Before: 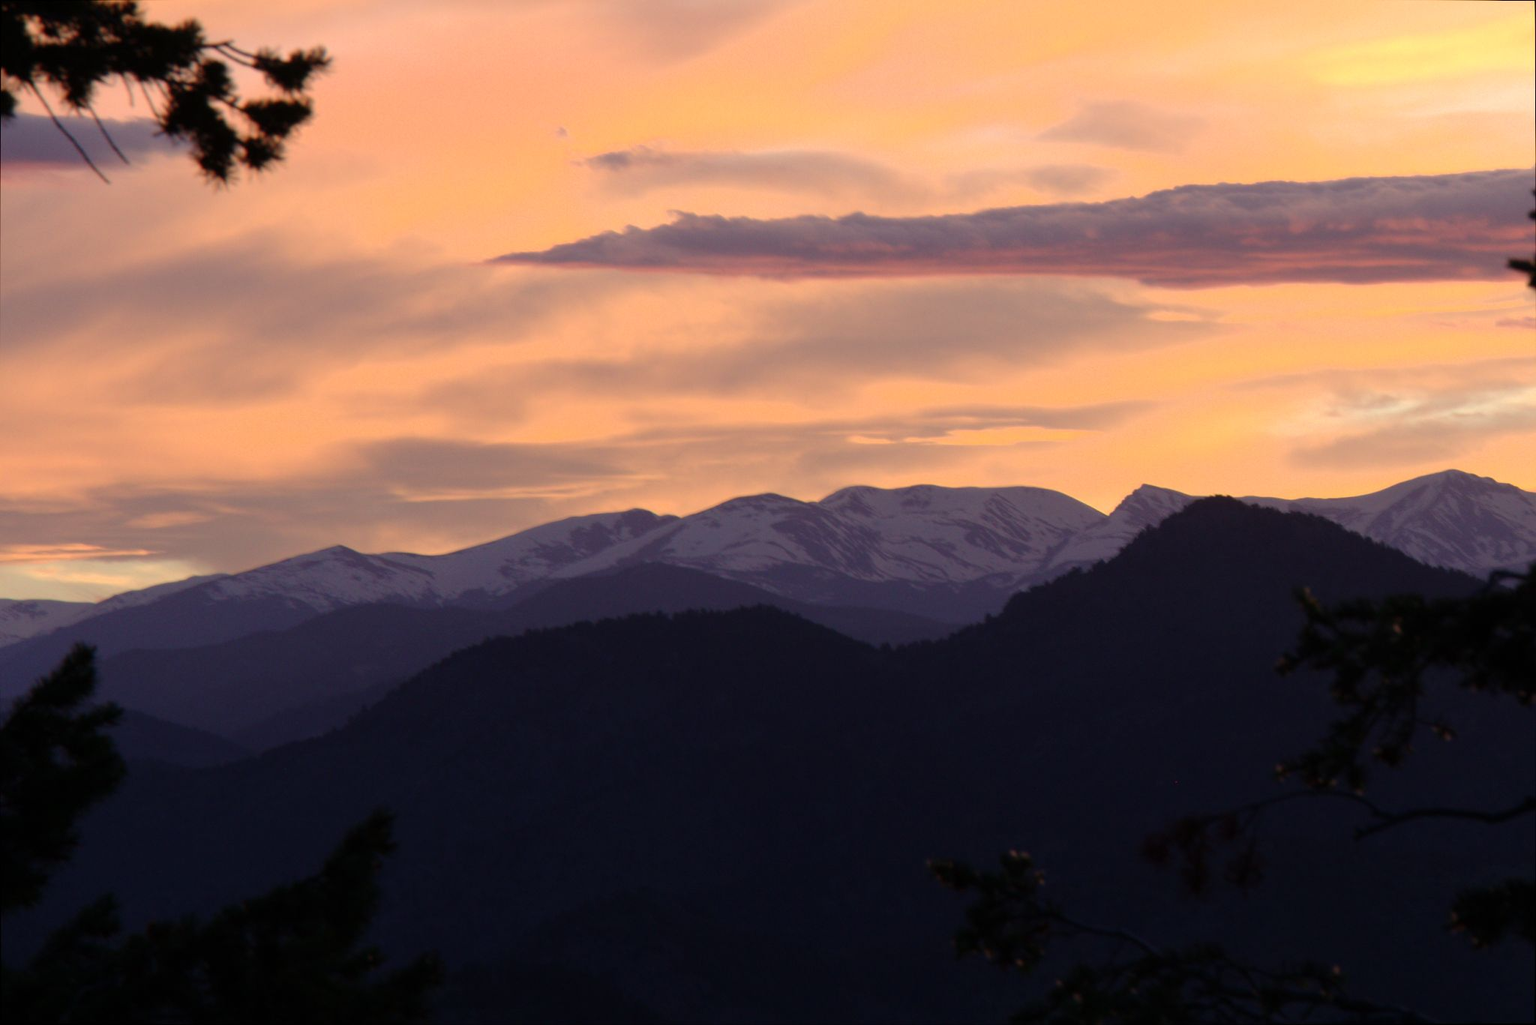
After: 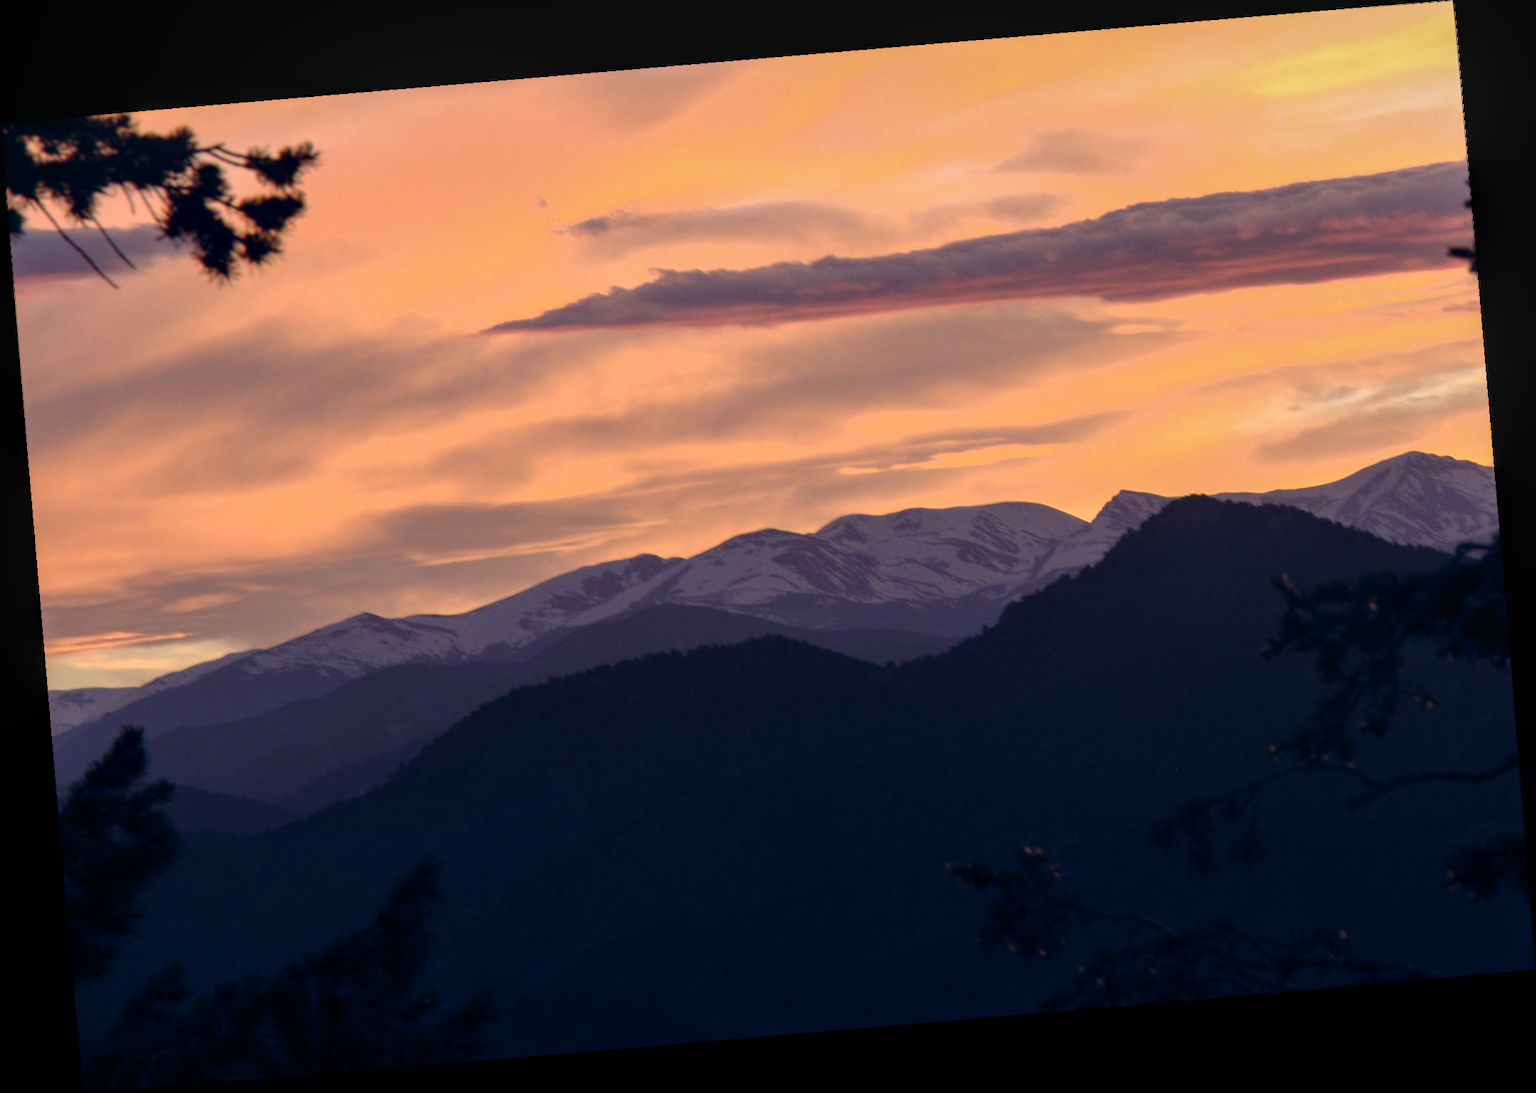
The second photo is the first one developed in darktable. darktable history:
color balance rgb: shadows lift › hue 87.51°, highlights gain › chroma 1.62%, highlights gain › hue 55.1°, global offset › chroma 0.1%, global offset › hue 253.66°, linear chroma grading › global chroma 0.5%
rotate and perspective: rotation -4.86°, automatic cropping off
local contrast: on, module defaults
